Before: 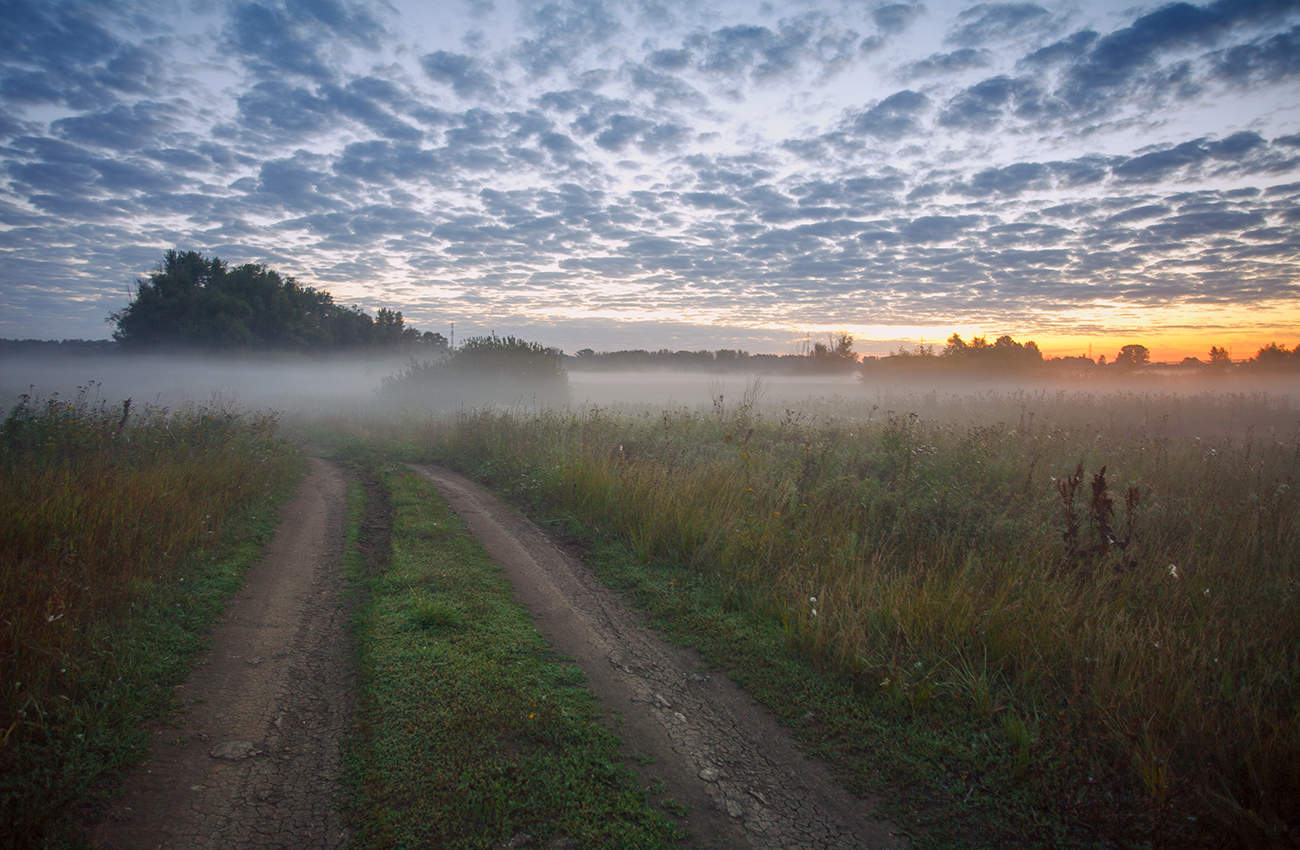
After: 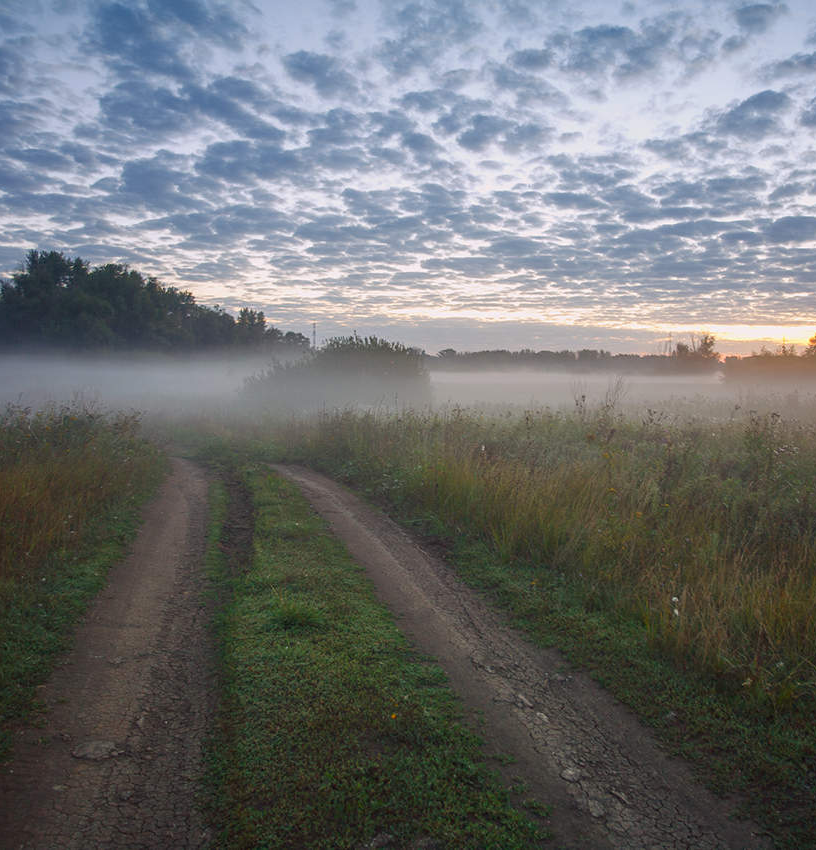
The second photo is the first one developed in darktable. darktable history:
crop: left 10.644%, right 26.528%
white balance: red 1, blue 1
